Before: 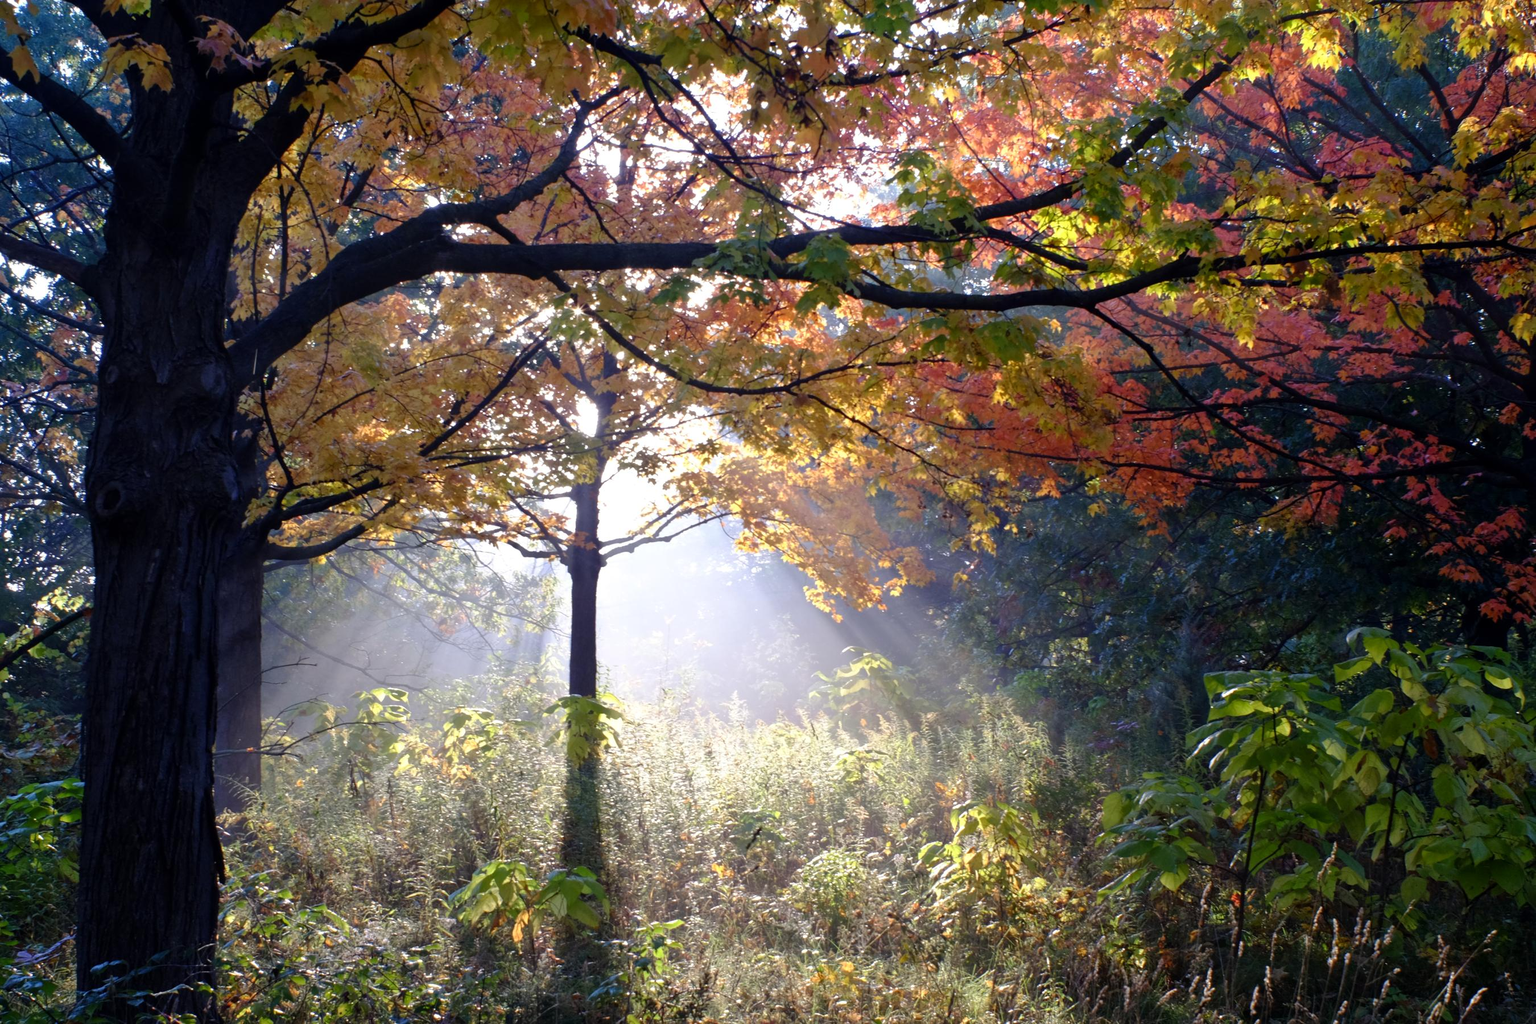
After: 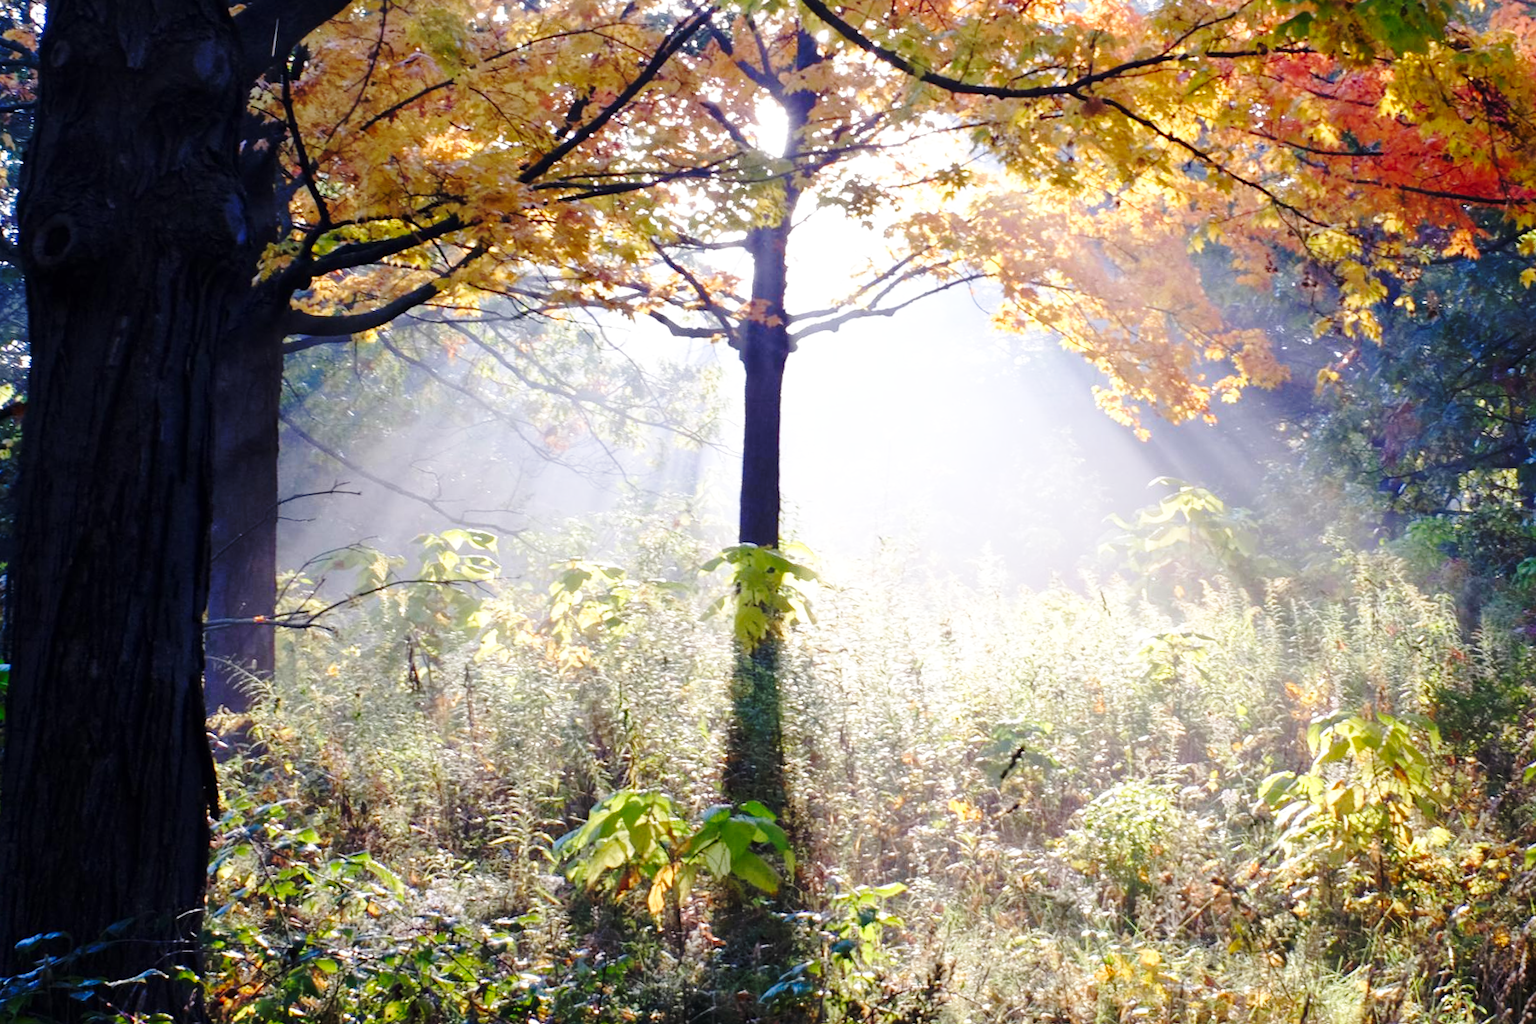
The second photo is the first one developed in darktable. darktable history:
base curve: curves: ch0 [(0, 0) (0.036, 0.037) (0.121, 0.228) (0.46, 0.76) (0.859, 0.983) (1, 1)], preserve colors none
crop and rotate: angle -0.82°, left 3.85%, top 31.828%, right 27.992%
